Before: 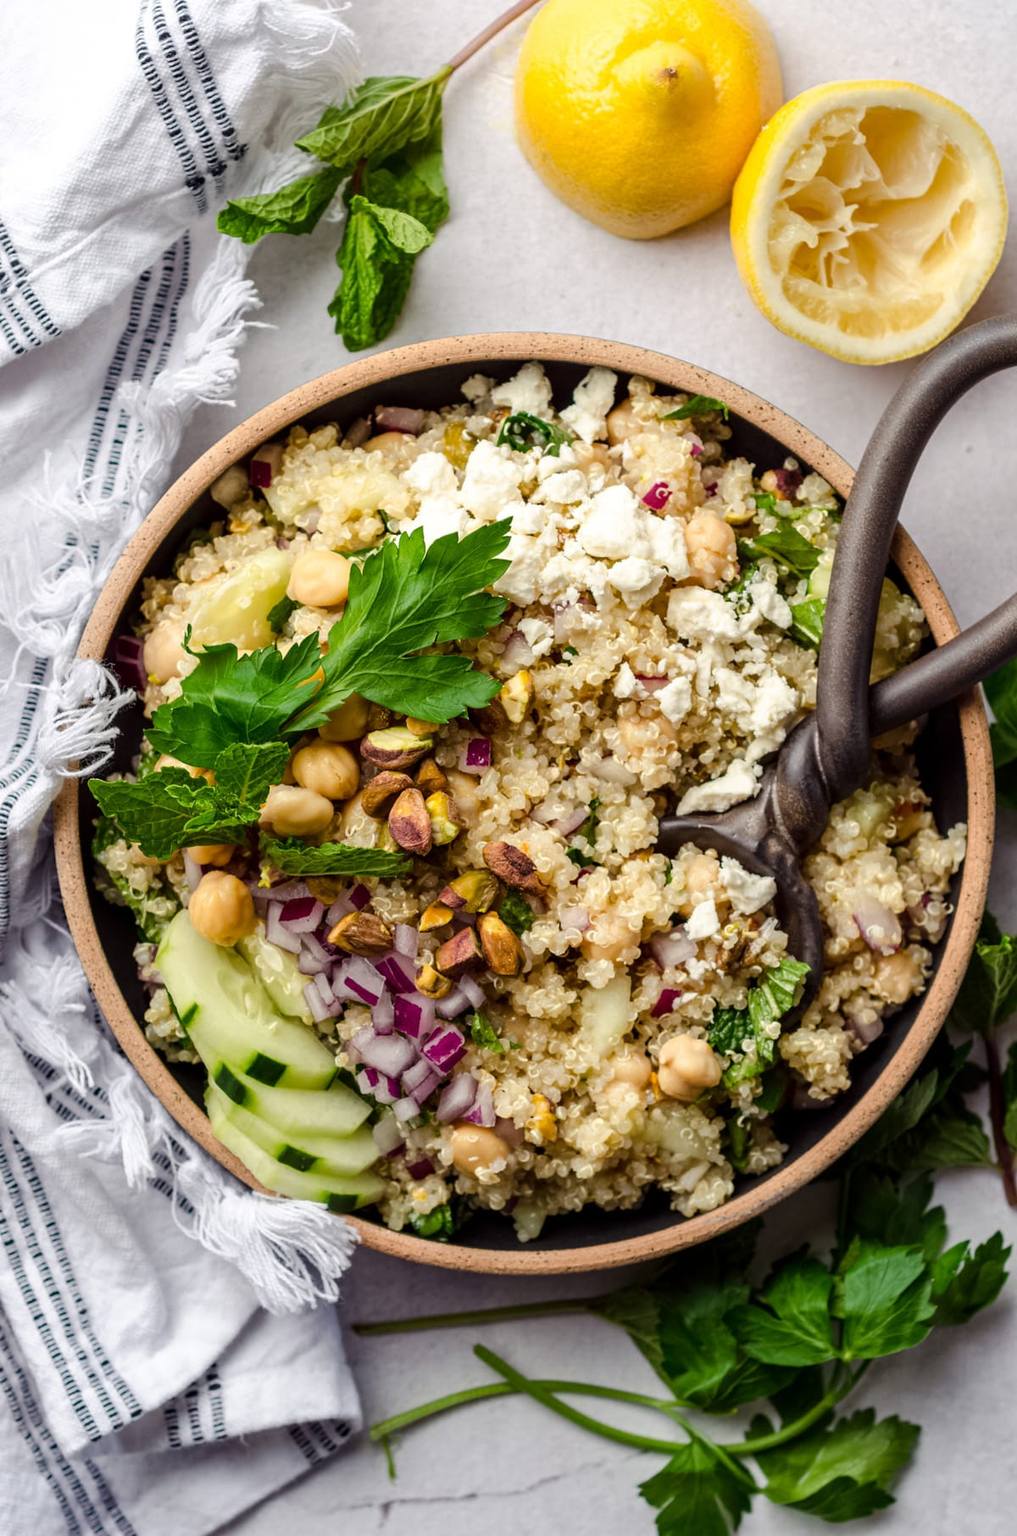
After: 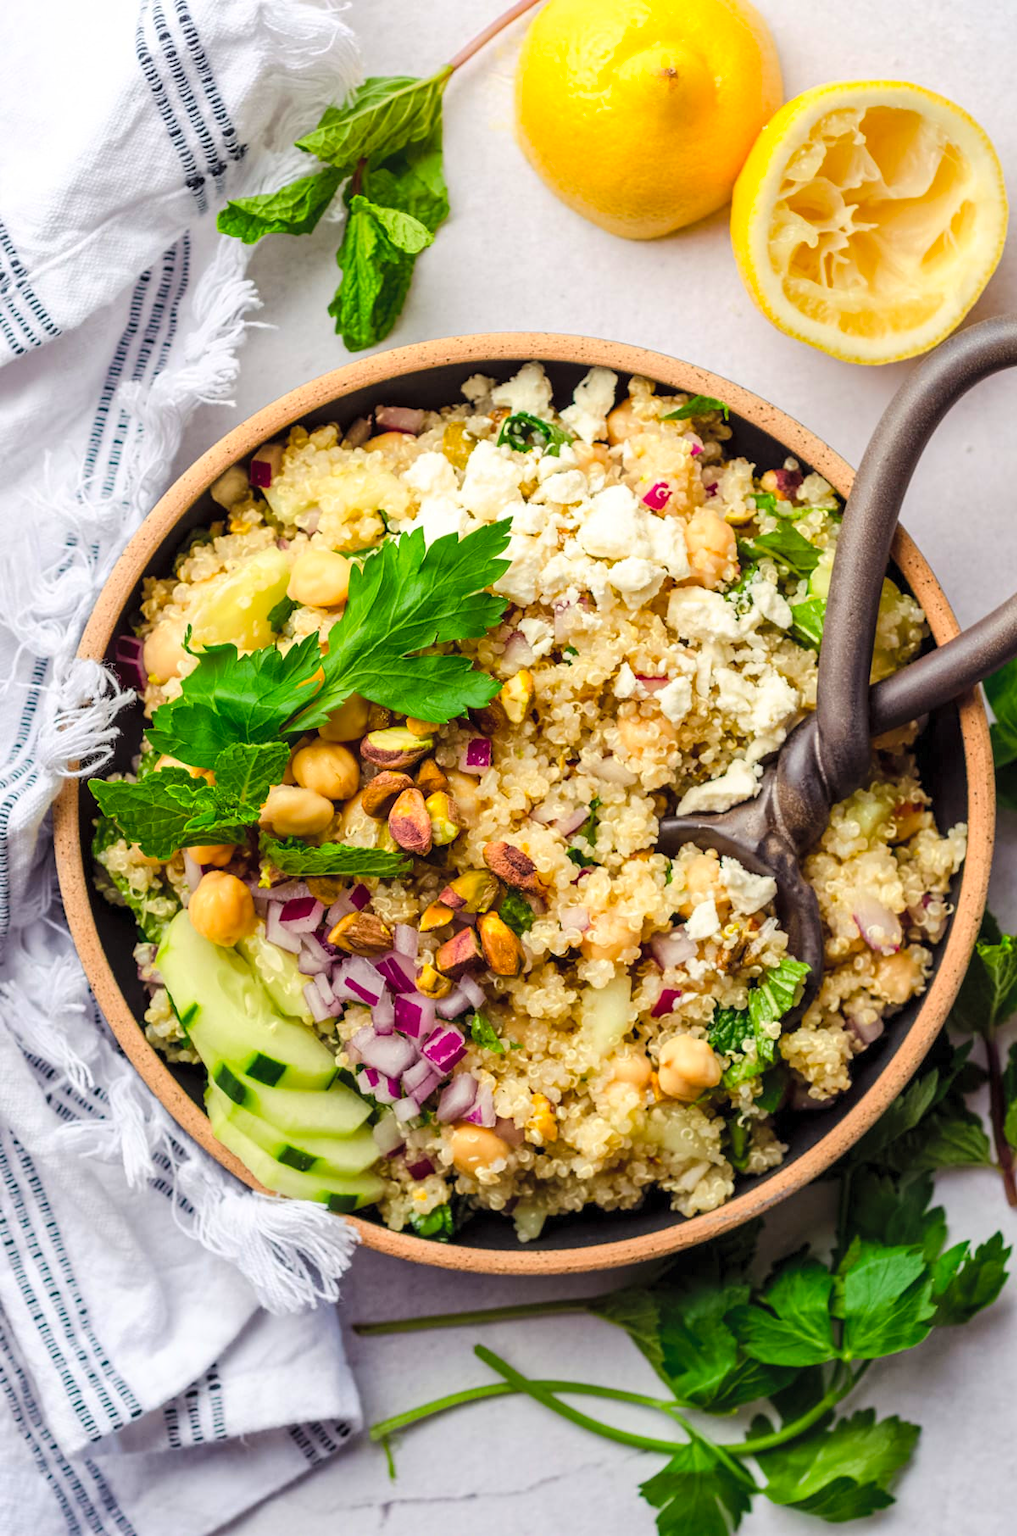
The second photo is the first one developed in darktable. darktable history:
contrast brightness saturation: contrast 0.068, brightness 0.178, saturation 0.41
